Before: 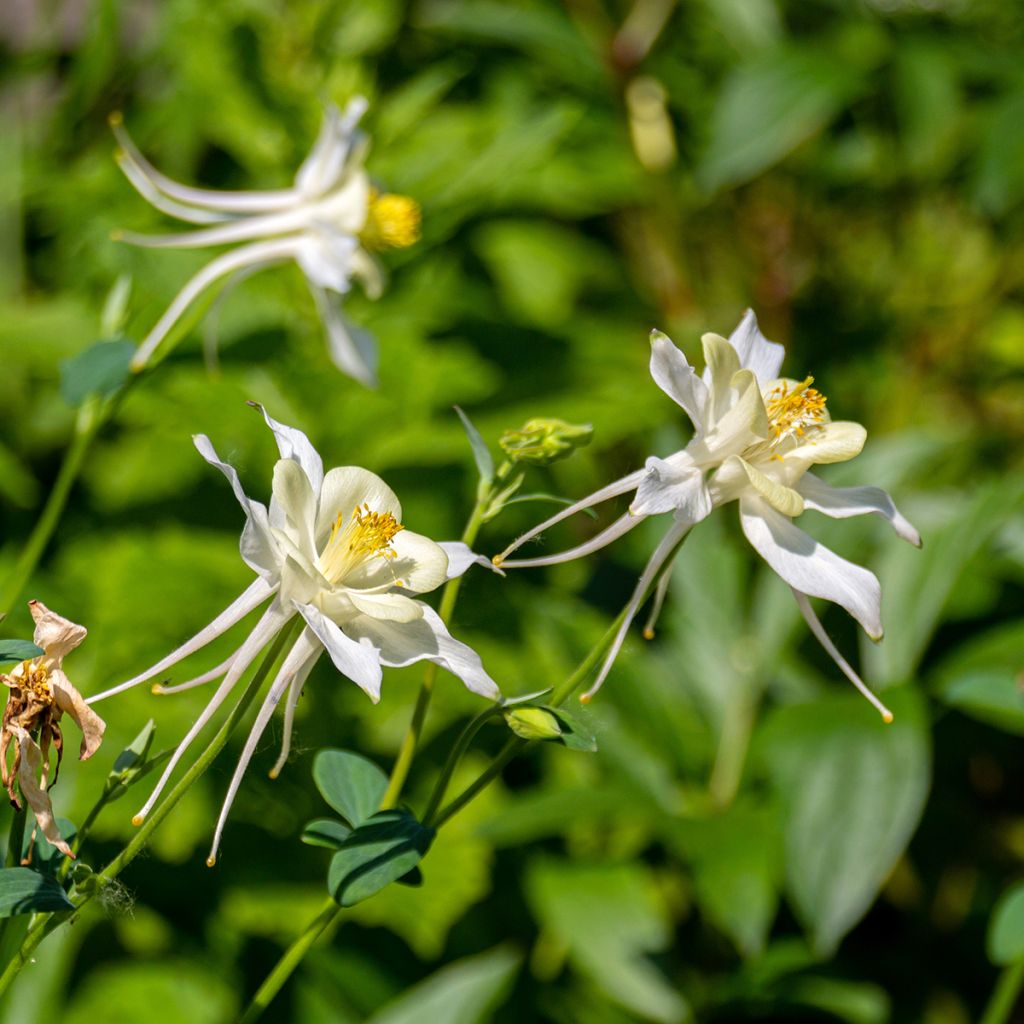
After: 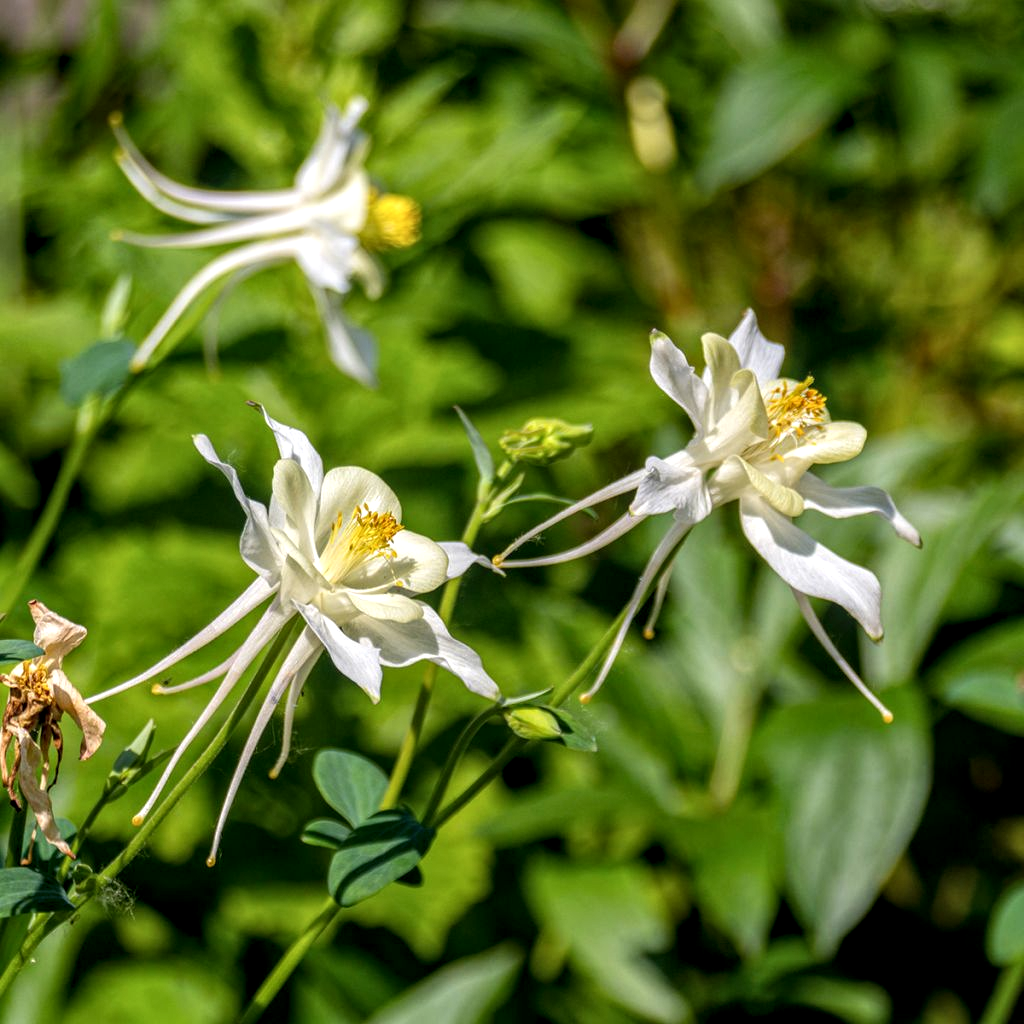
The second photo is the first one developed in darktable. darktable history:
local contrast: highlights 61%, detail 143%, midtone range 0.426
